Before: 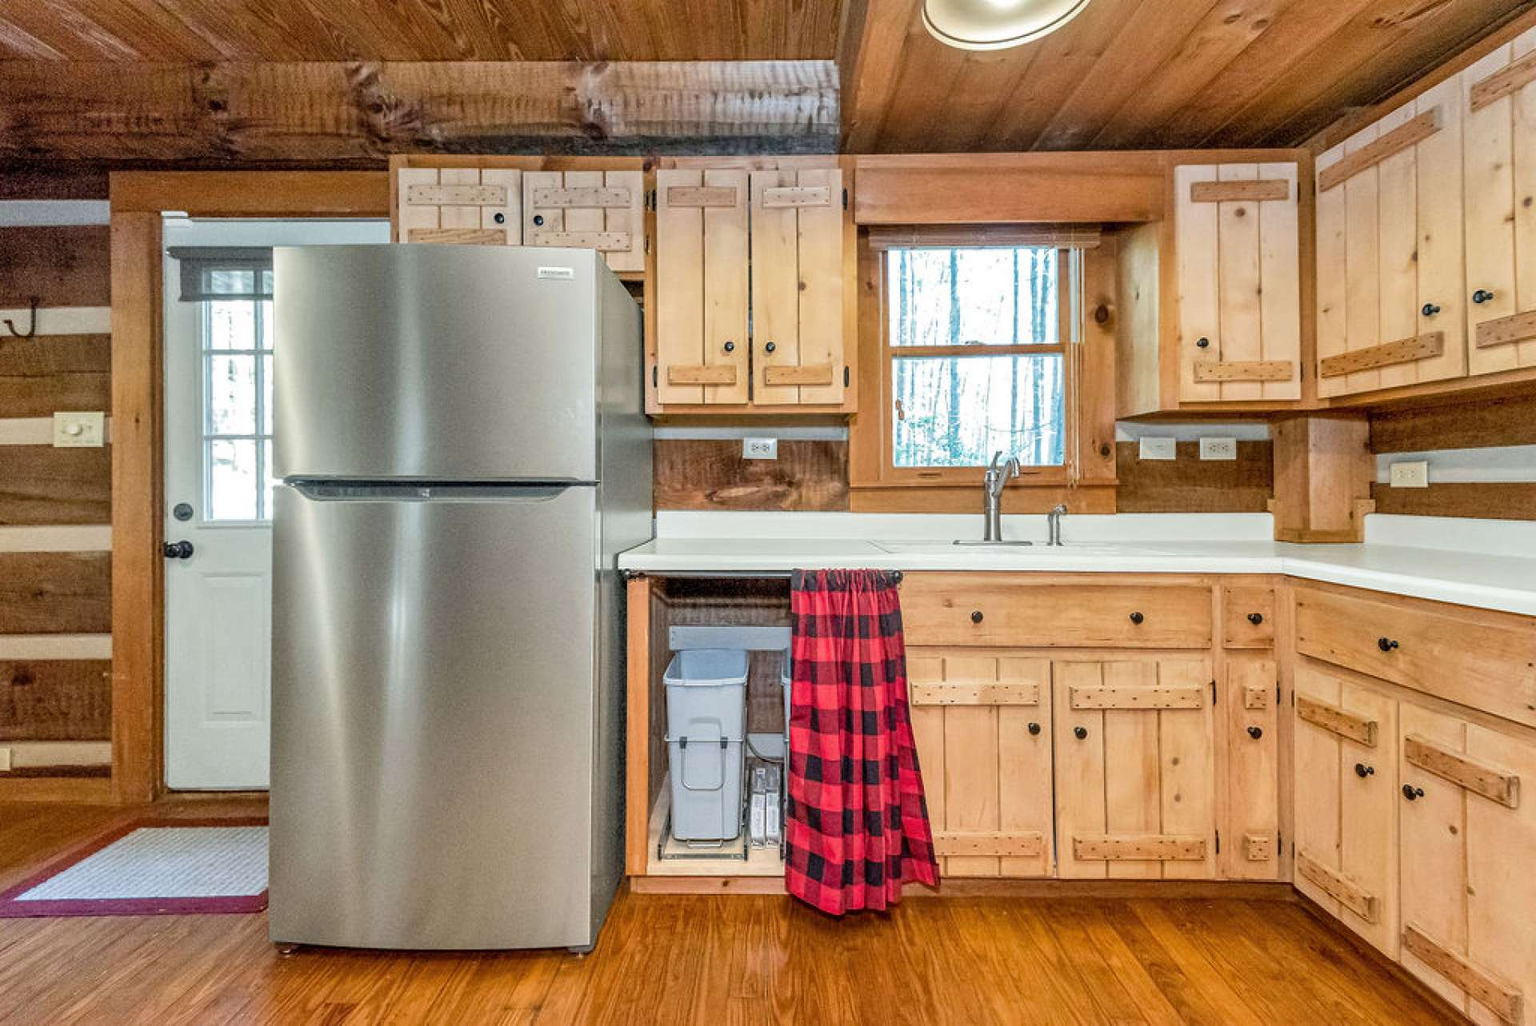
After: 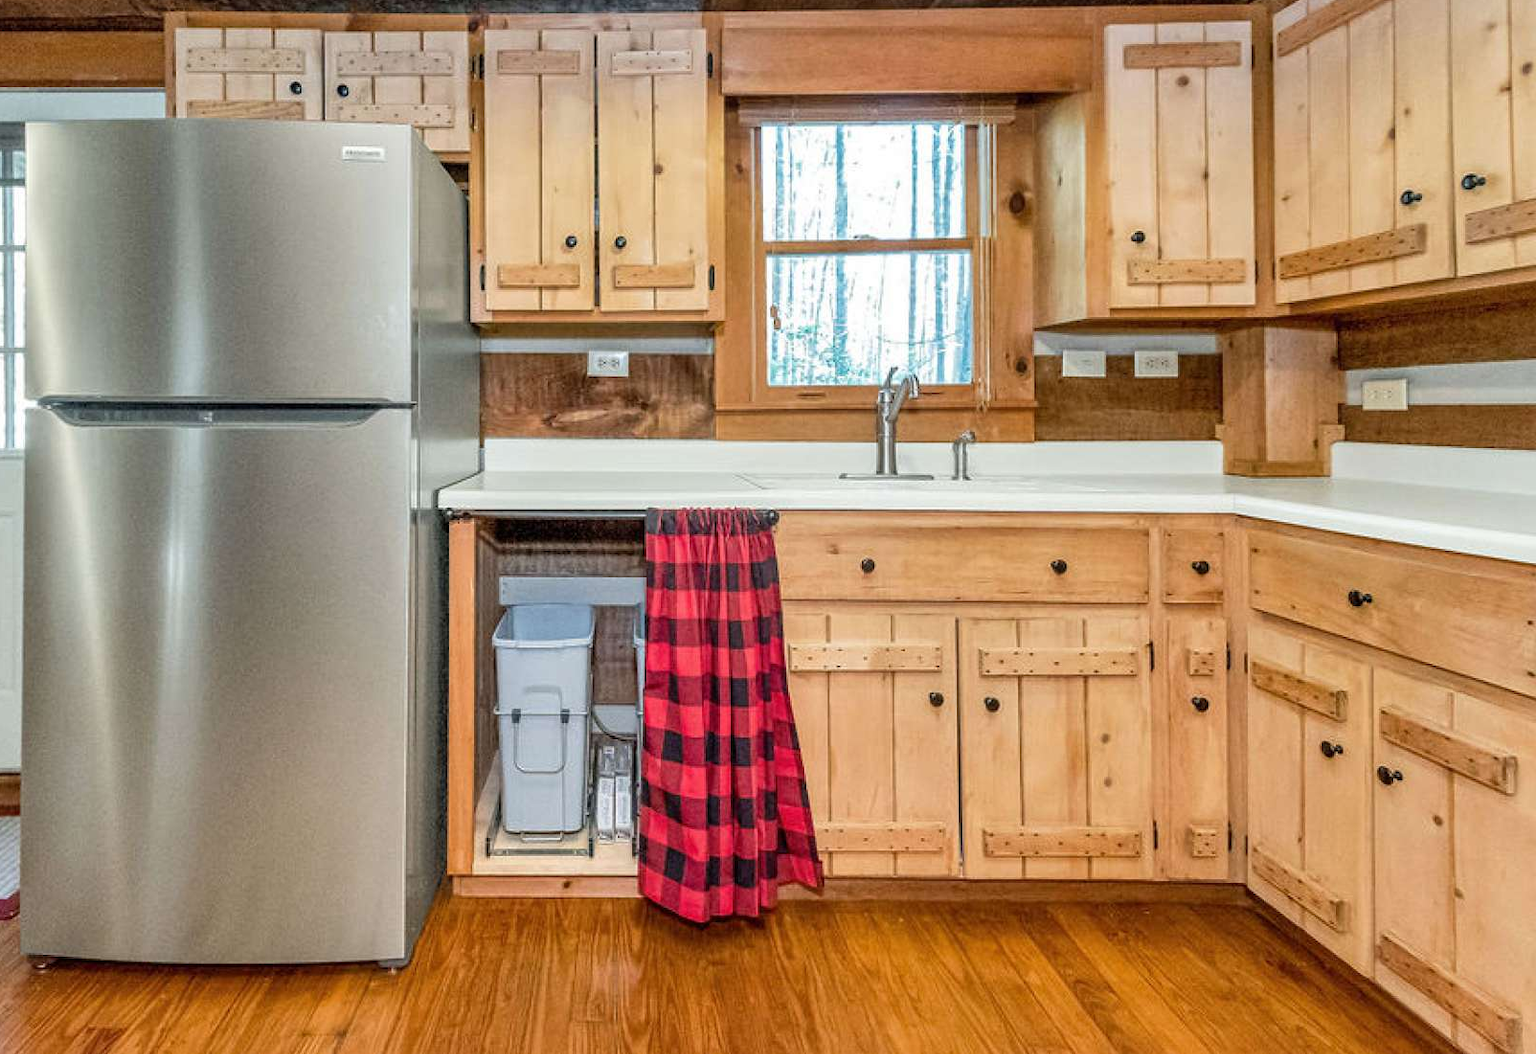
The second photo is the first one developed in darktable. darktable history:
crop: left 16.419%, top 14.111%
